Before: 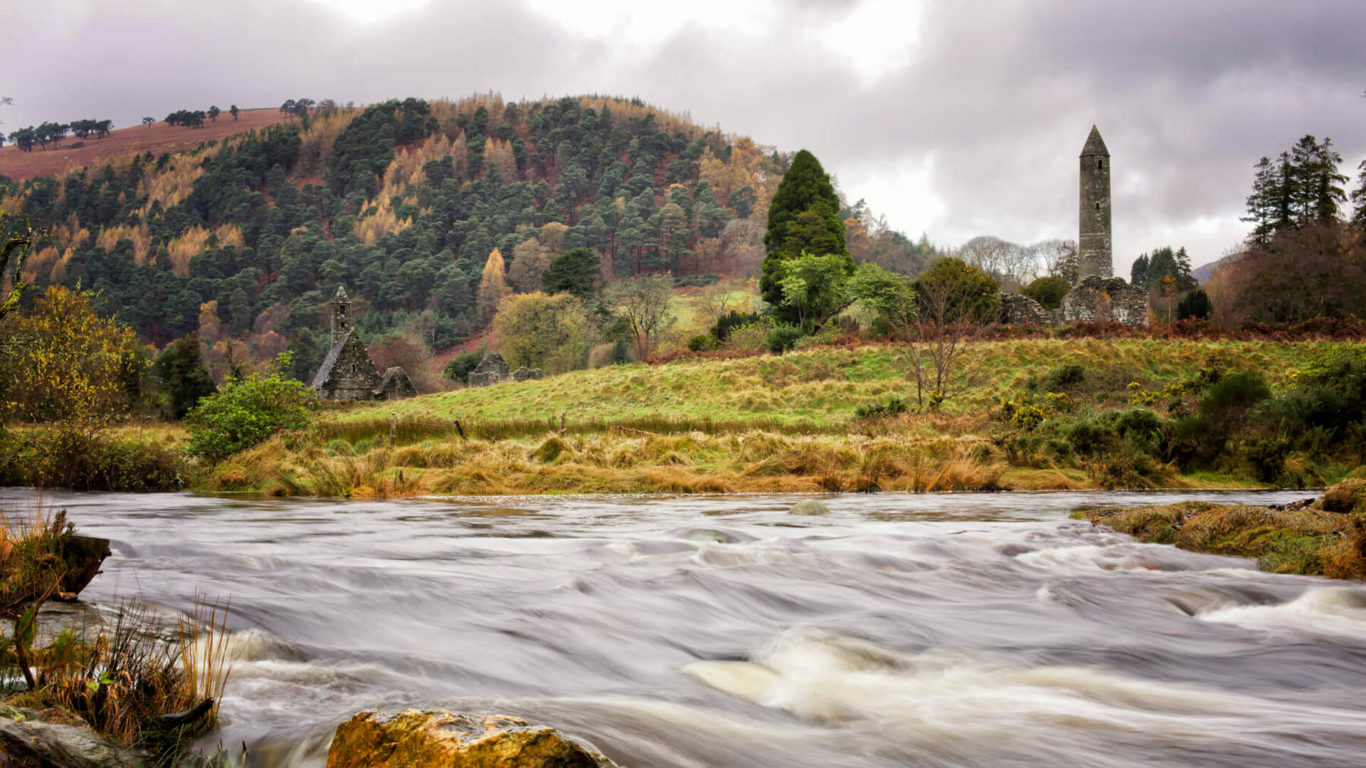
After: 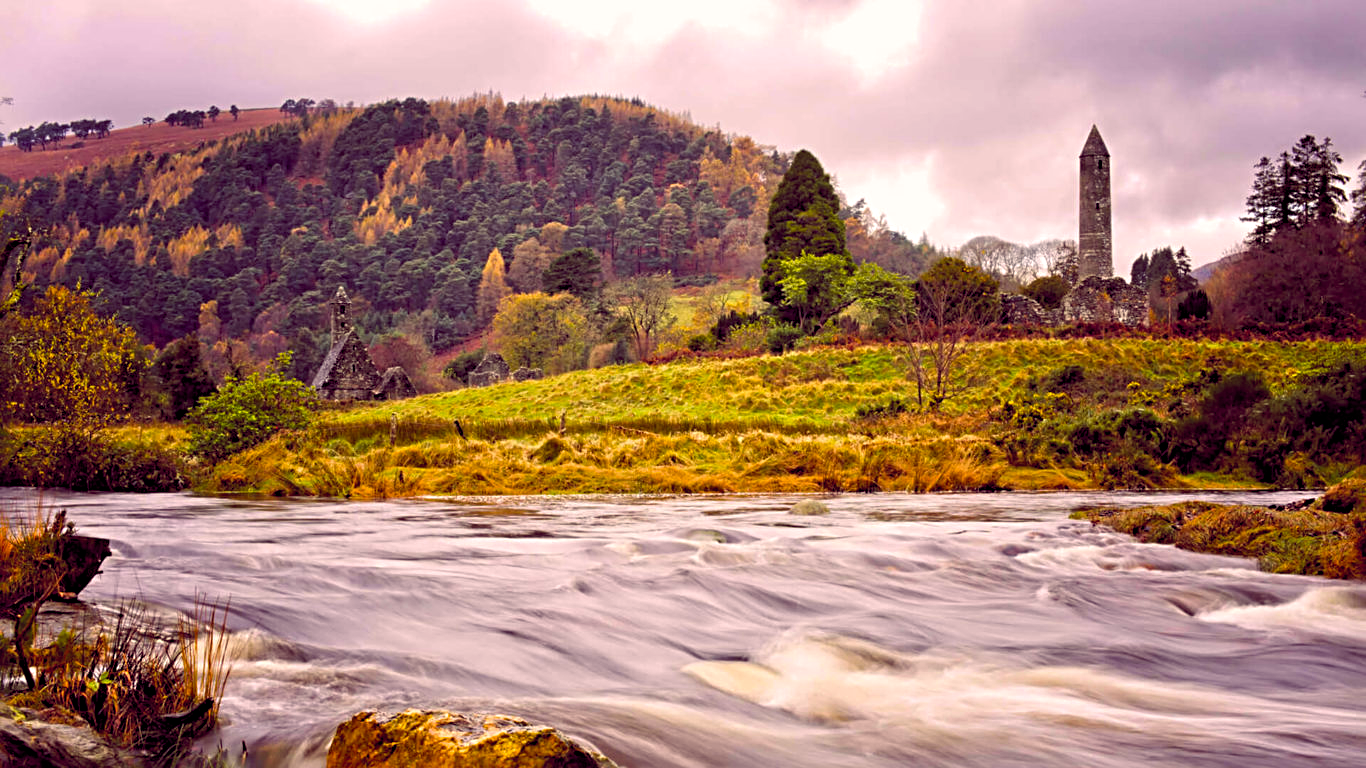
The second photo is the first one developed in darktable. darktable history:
color balance rgb: shadows lift › chroma 6.43%, shadows lift › hue 305.74°, highlights gain › chroma 2.43%, highlights gain › hue 35.74°, global offset › chroma 0.28%, global offset › hue 320.29°, linear chroma grading › global chroma 5.5%, perceptual saturation grading › global saturation 30%, contrast 5.15%
sharpen: radius 4
